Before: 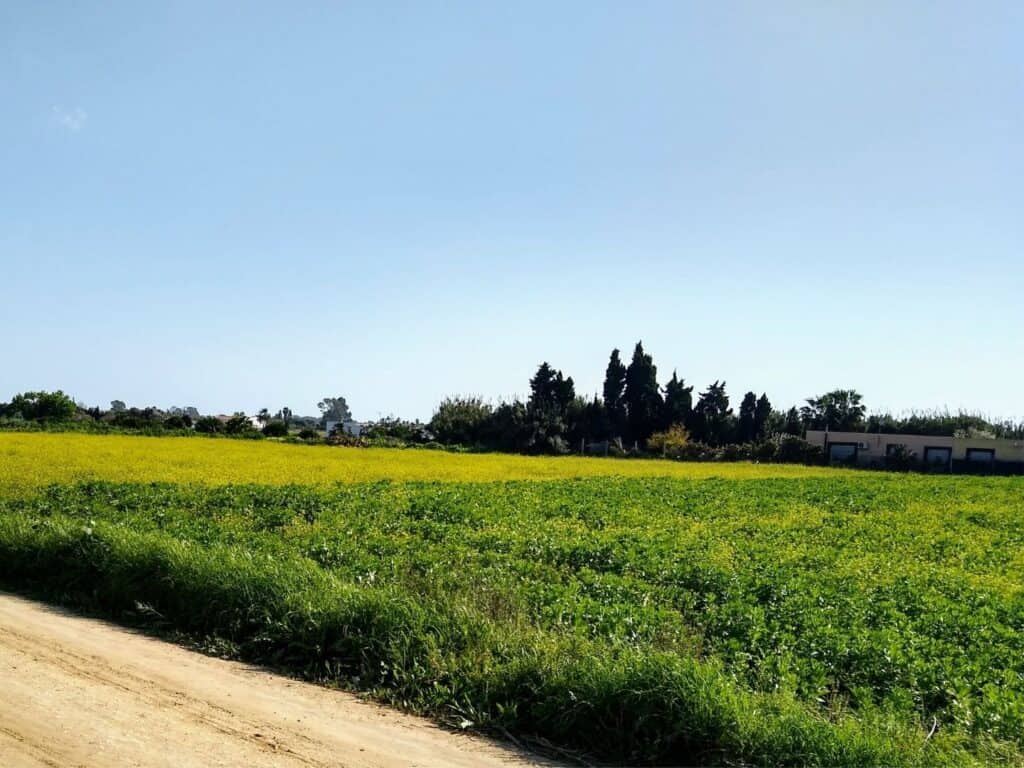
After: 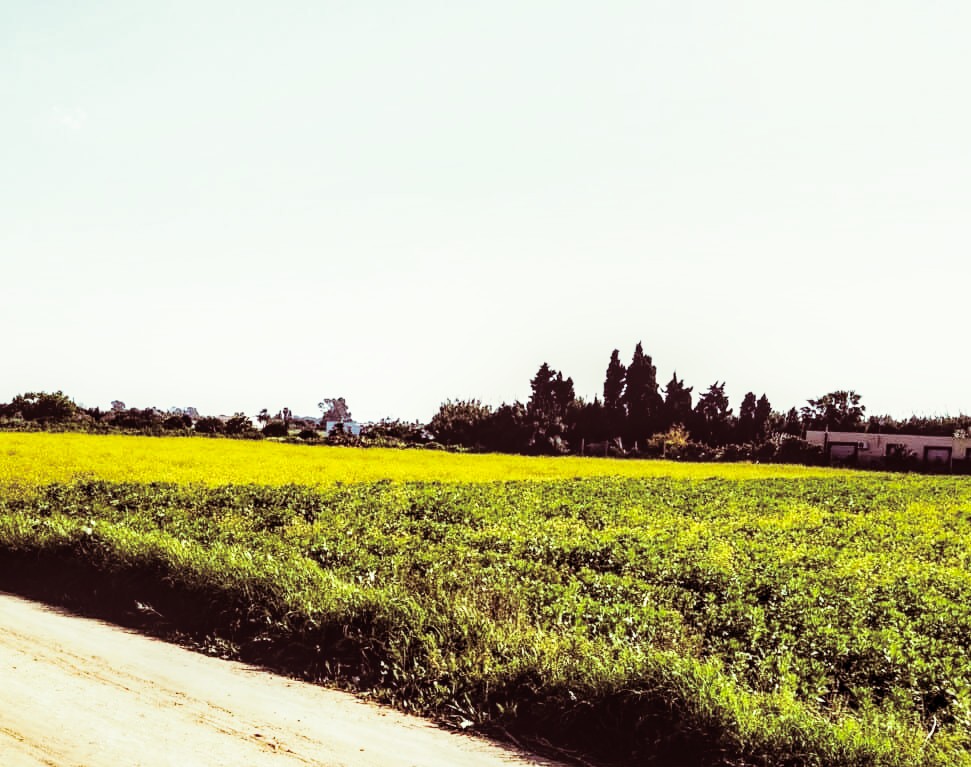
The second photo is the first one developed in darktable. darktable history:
local contrast: on, module defaults
exposure: exposure -0.151 EV, compensate highlight preservation false
crop and rotate: right 5.167%
base curve: curves: ch0 [(0, 0) (0.007, 0.004) (0.027, 0.03) (0.046, 0.07) (0.207, 0.54) (0.442, 0.872) (0.673, 0.972) (1, 1)], preserve colors none
split-toning: compress 20%
